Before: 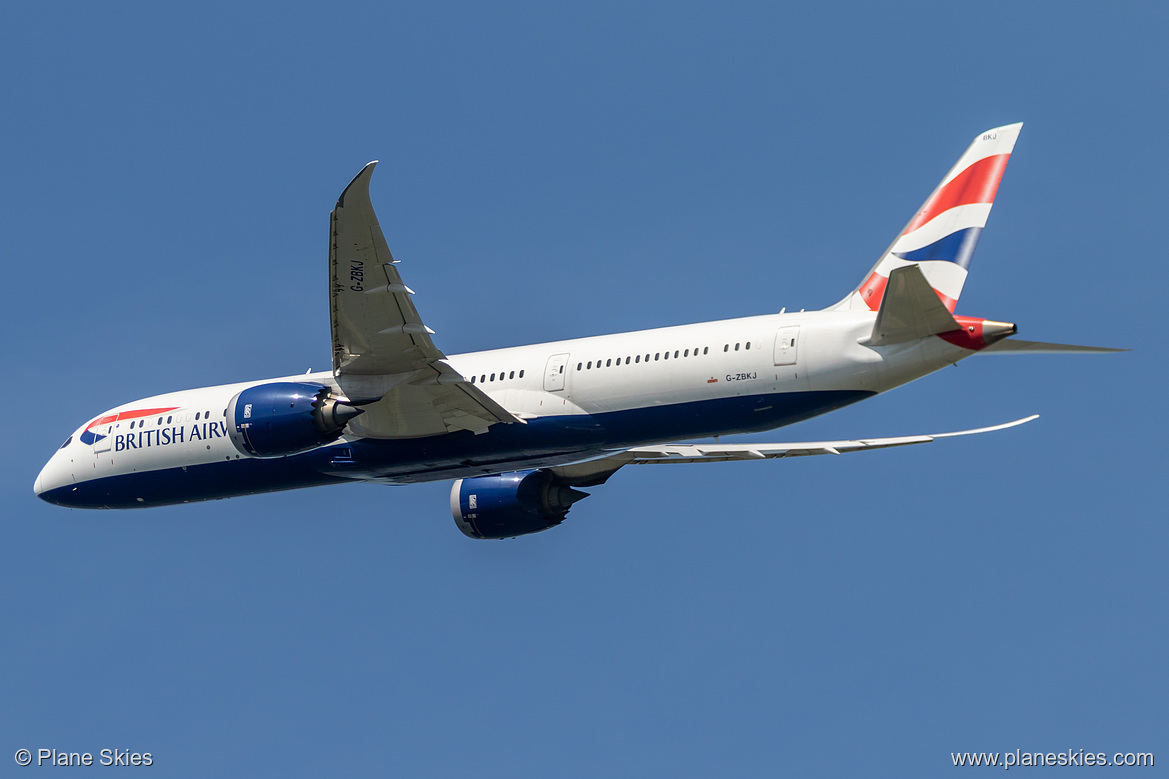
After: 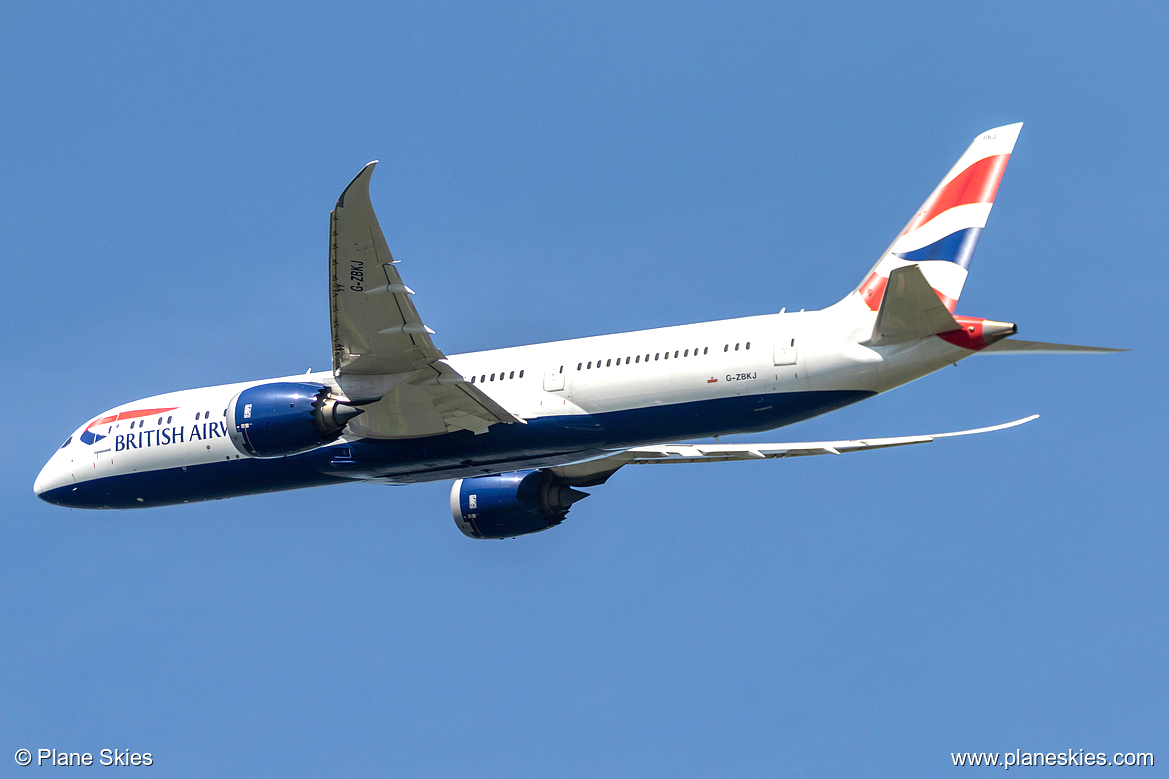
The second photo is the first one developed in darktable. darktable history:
shadows and highlights: low approximation 0.01, soften with gaussian
exposure: black level correction 0, exposure 0.698 EV, compensate highlight preservation false
